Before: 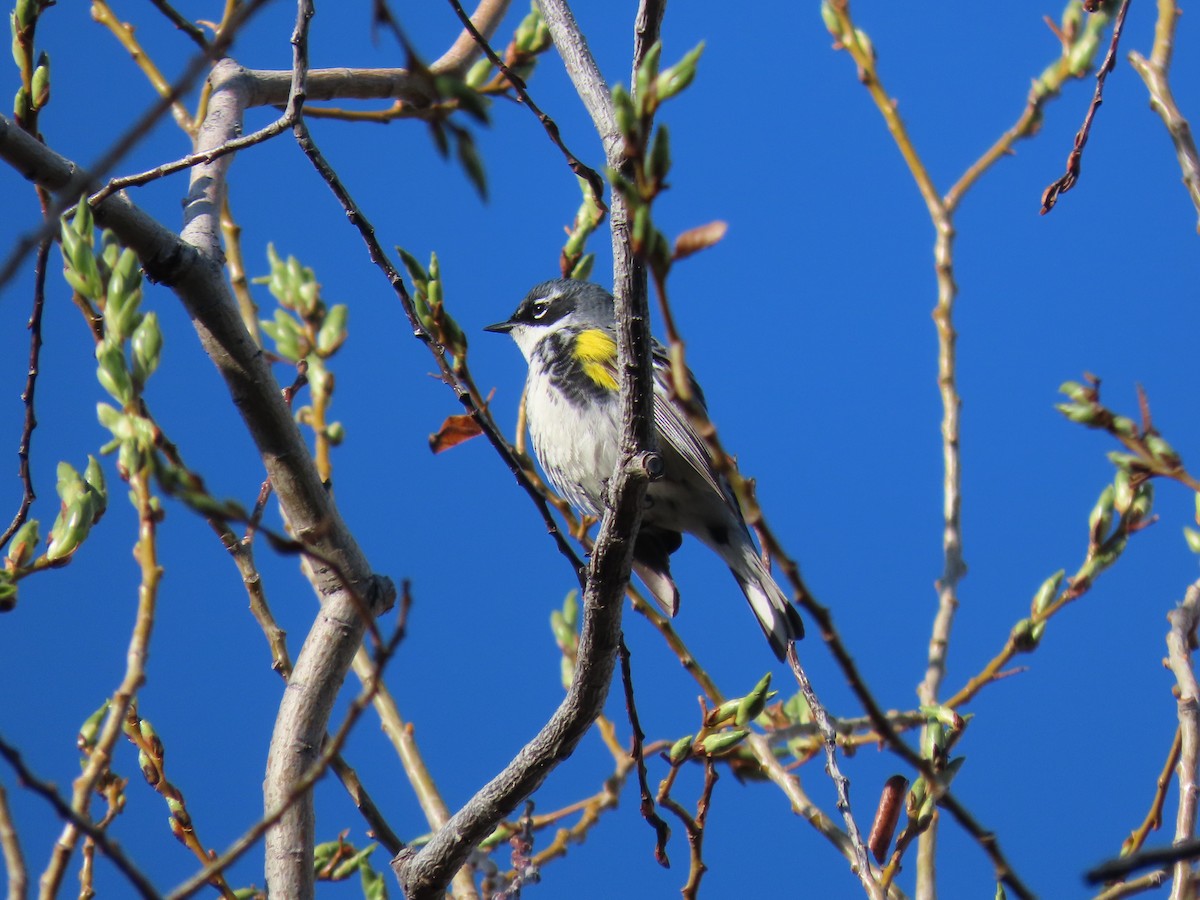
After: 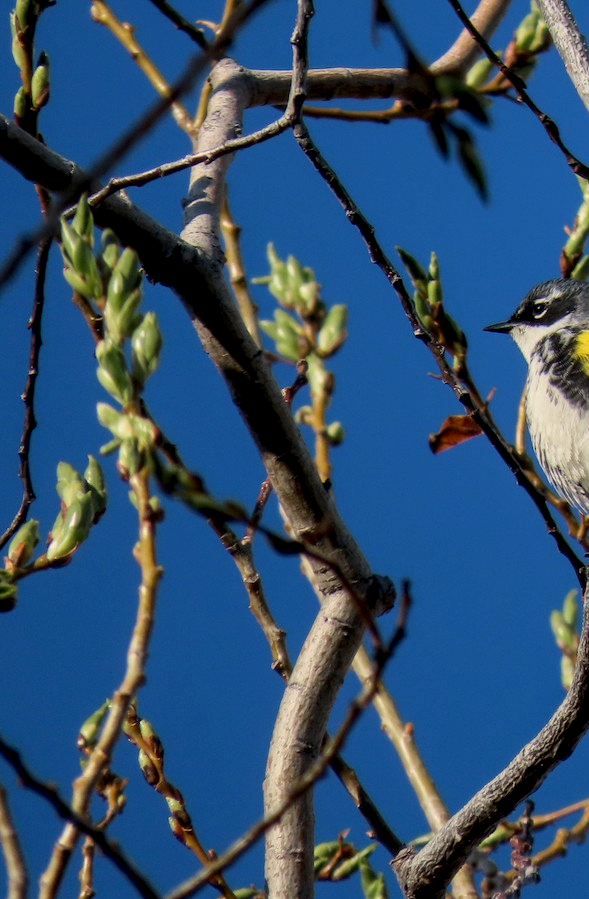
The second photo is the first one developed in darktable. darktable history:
crop and rotate: left 0%, top 0%, right 50.845%
tone equalizer: -8 EV -0.417 EV, -7 EV -0.389 EV, -6 EV -0.333 EV, -5 EV -0.222 EV, -3 EV 0.222 EV, -2 EV 0.333 EV, -1 EV 0.389 EV, +0 EV 0.417 EV, edges refinement/feathering 500, mask exposure compensation -1.57 EV, preserve details no
exposure: black level correction 0.009, exposure -0.637 EV, compensate highlight preservation false
white balance: red 1.045, blue 0.932
local contrast: on, module defaults
